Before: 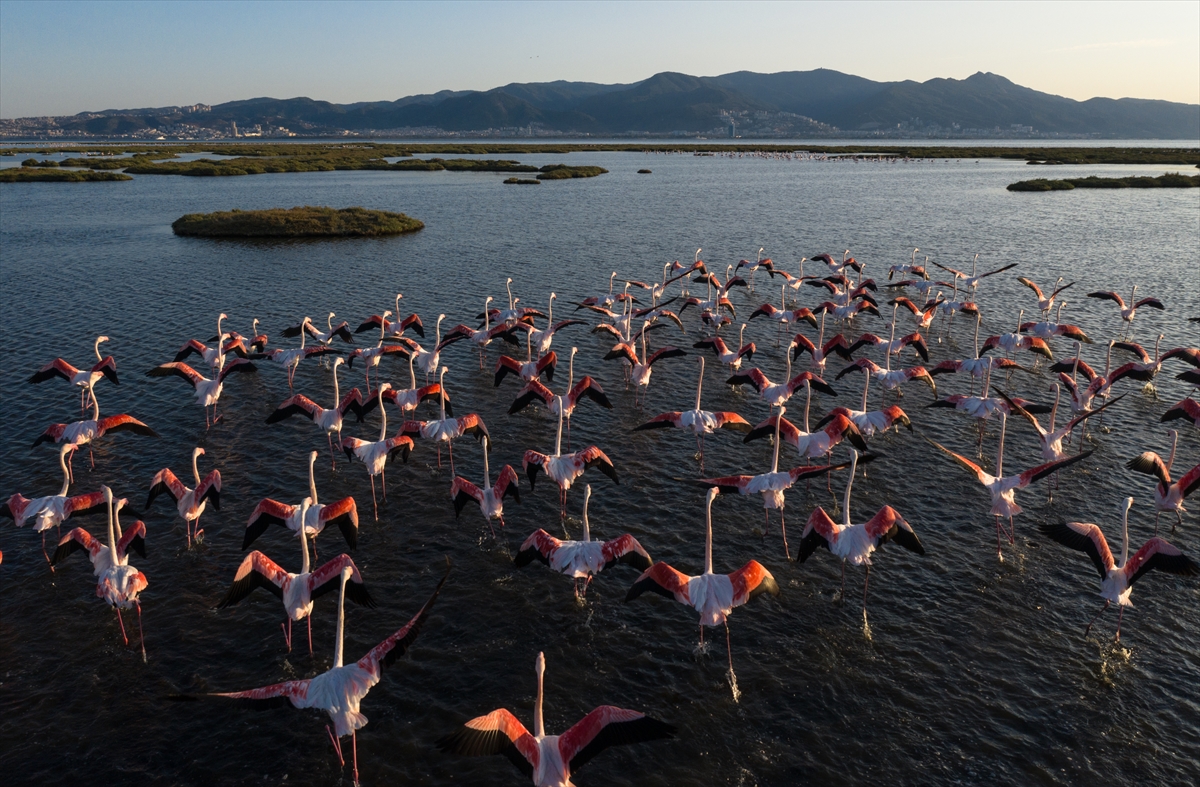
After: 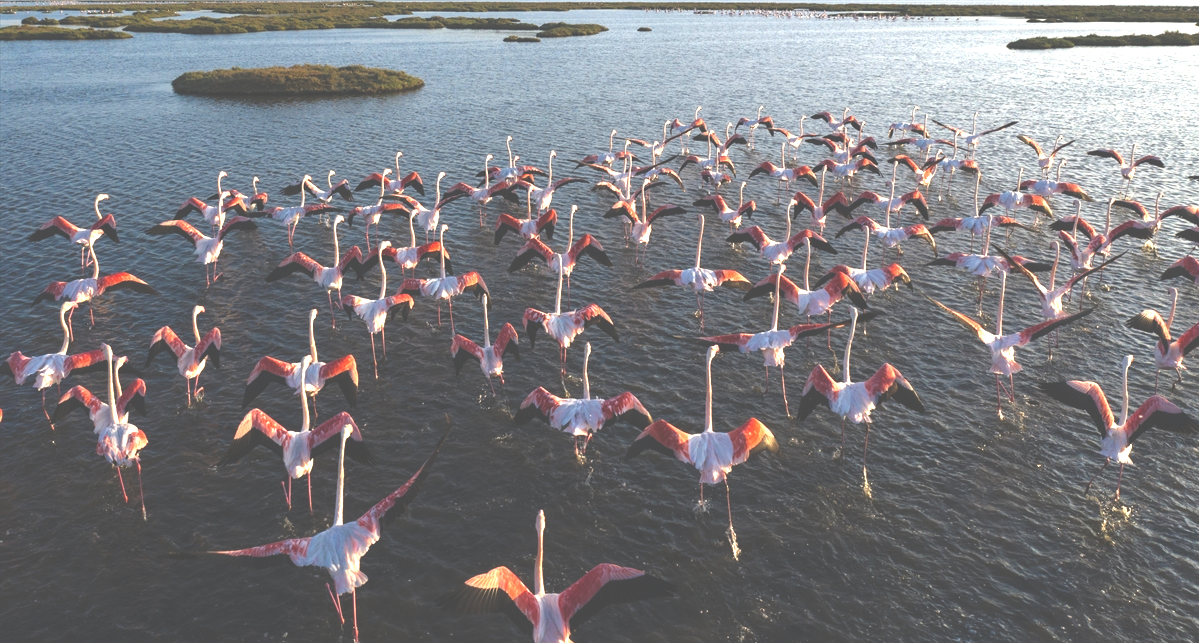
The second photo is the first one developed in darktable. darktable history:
color balance rgb: perceptual saturation grading › global saturation 0.413%, perceptual brilliance grading › global brilliance 2.888%, perceptual brilliance grading › highlights -2.444%, perceptual brilliance grading › shadows 3.221%
crop and rotate: top 18.24%
exposure: black level correction -0.023, exposure 1.397 EV, compensate exposure bias true, compensate highlight preservation false
